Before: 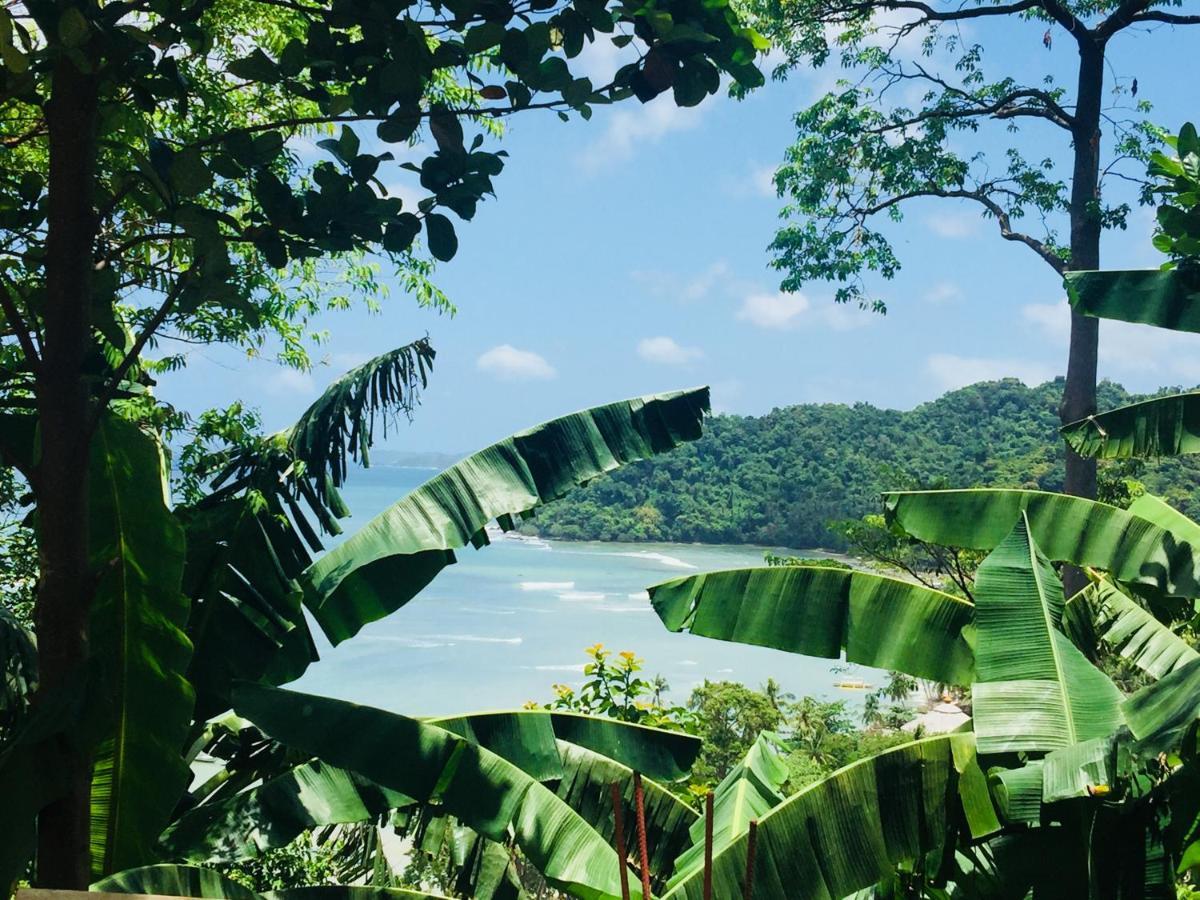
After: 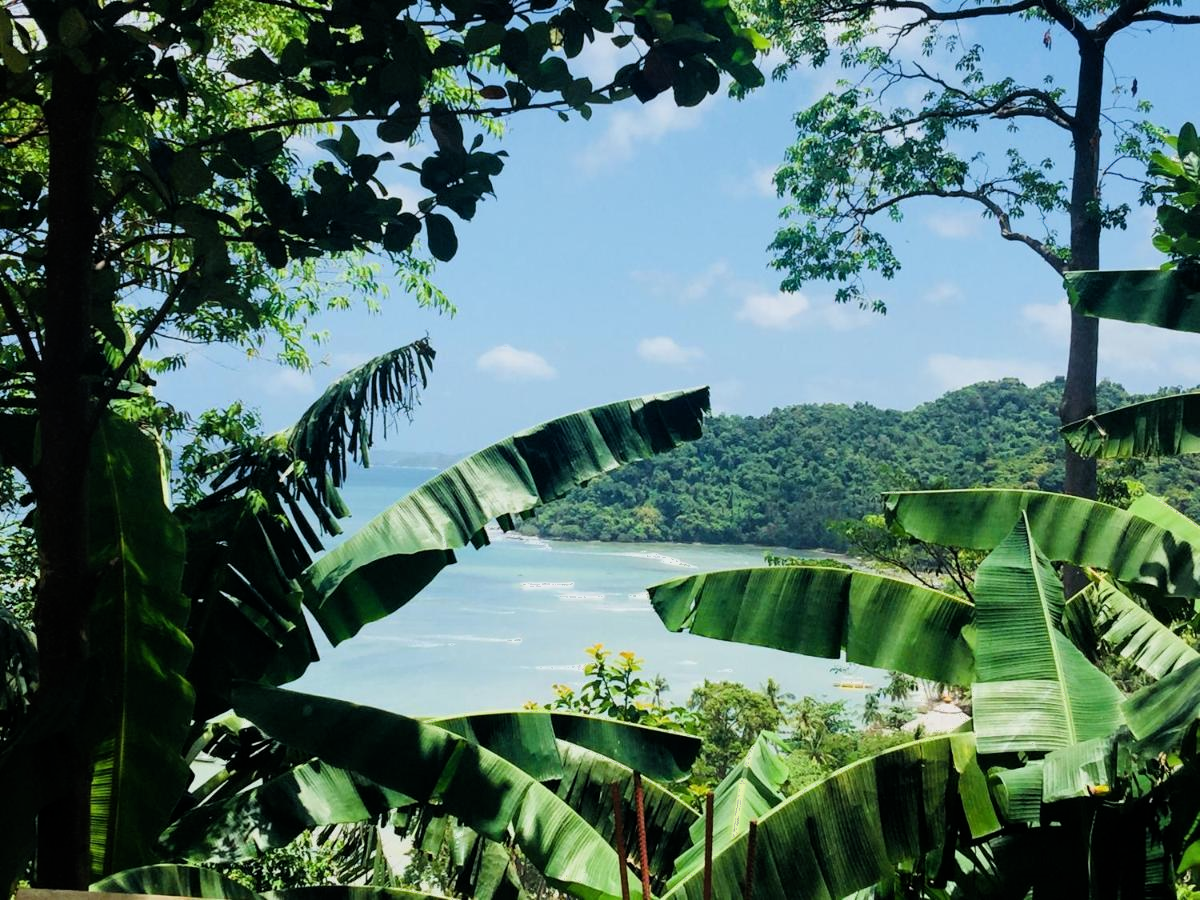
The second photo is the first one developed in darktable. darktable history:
filmic rgb: middle gray luminance 18.42%, black relative exposure -11.57 EV, white relative exposure 2.54 EV, target black luminance 0%, hardness 8.39, latitude 98.31%, contrast 1.082, shadows ↔ highlights balance 0.746%
